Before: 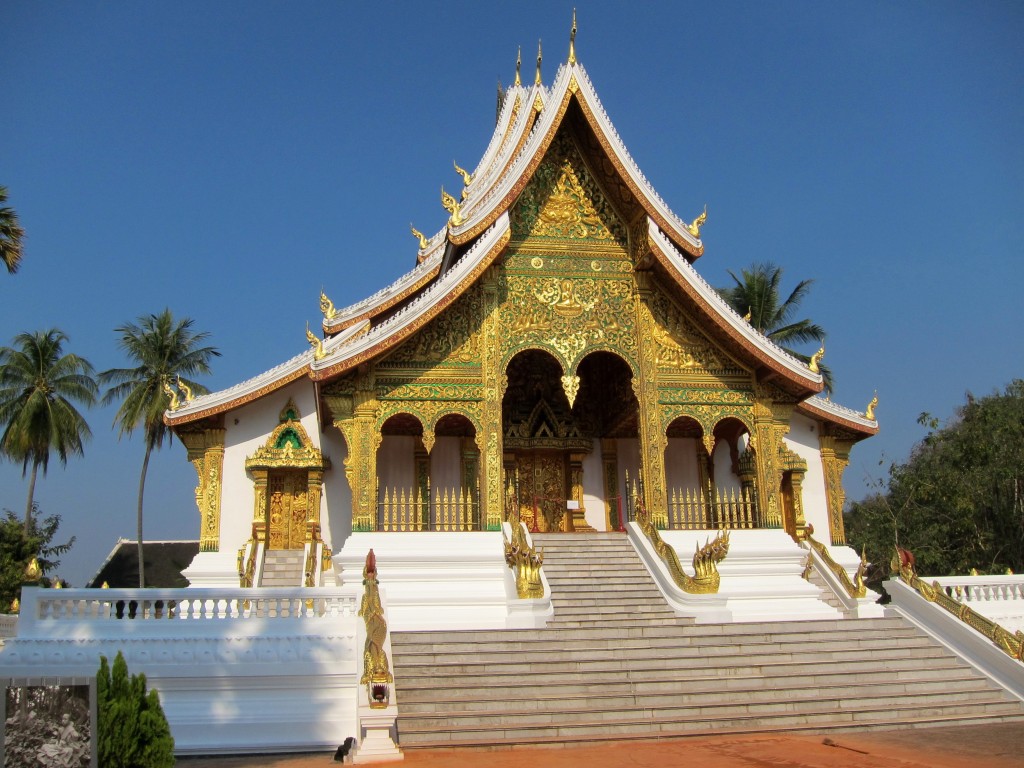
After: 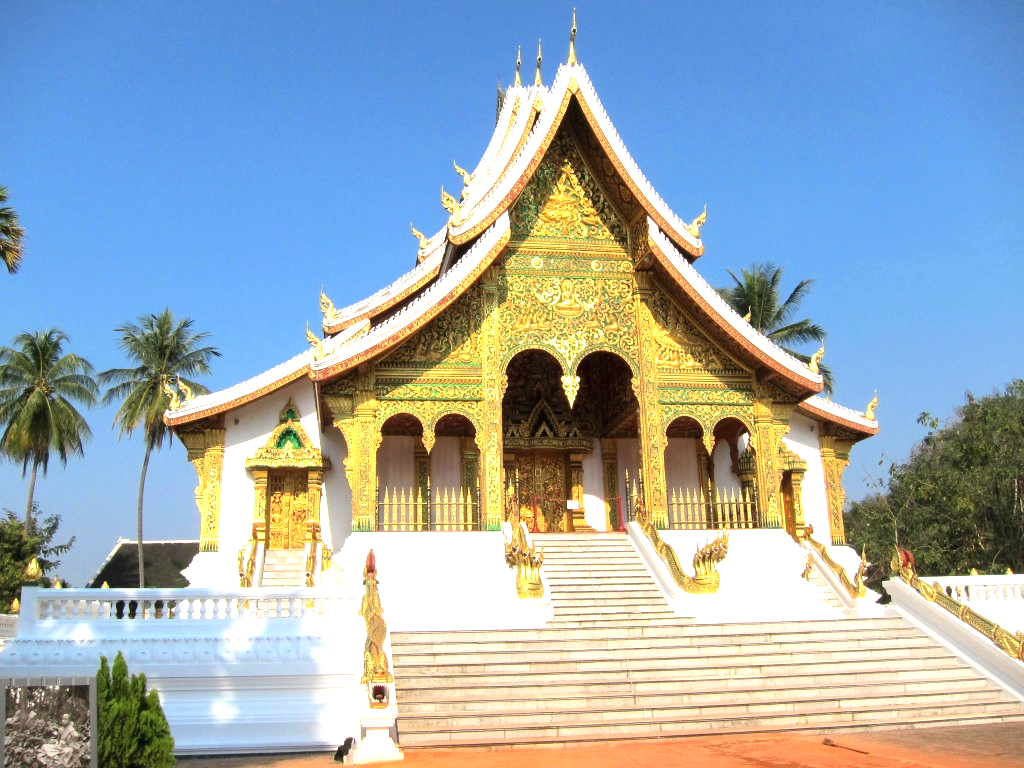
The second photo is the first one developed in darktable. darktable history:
exposure: black level correction 0, exposure 1.284 EV, compensate highlight preservation false
